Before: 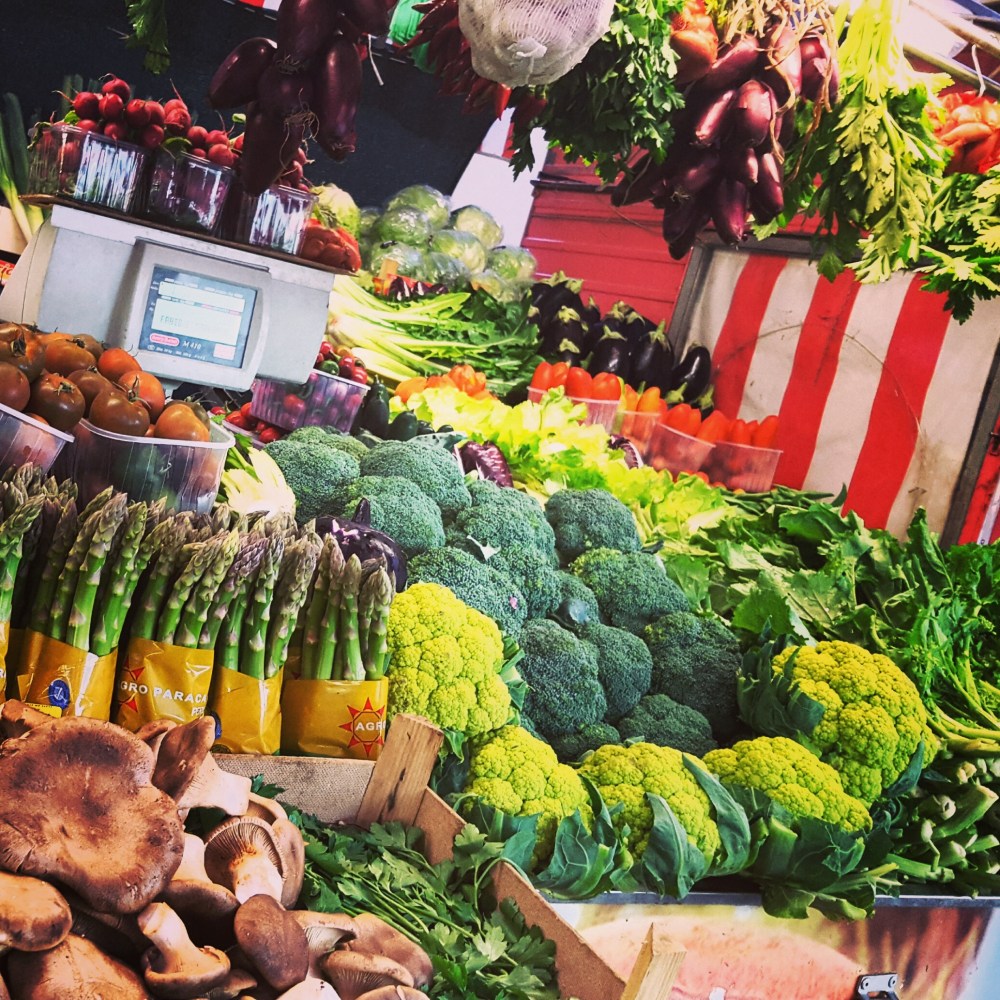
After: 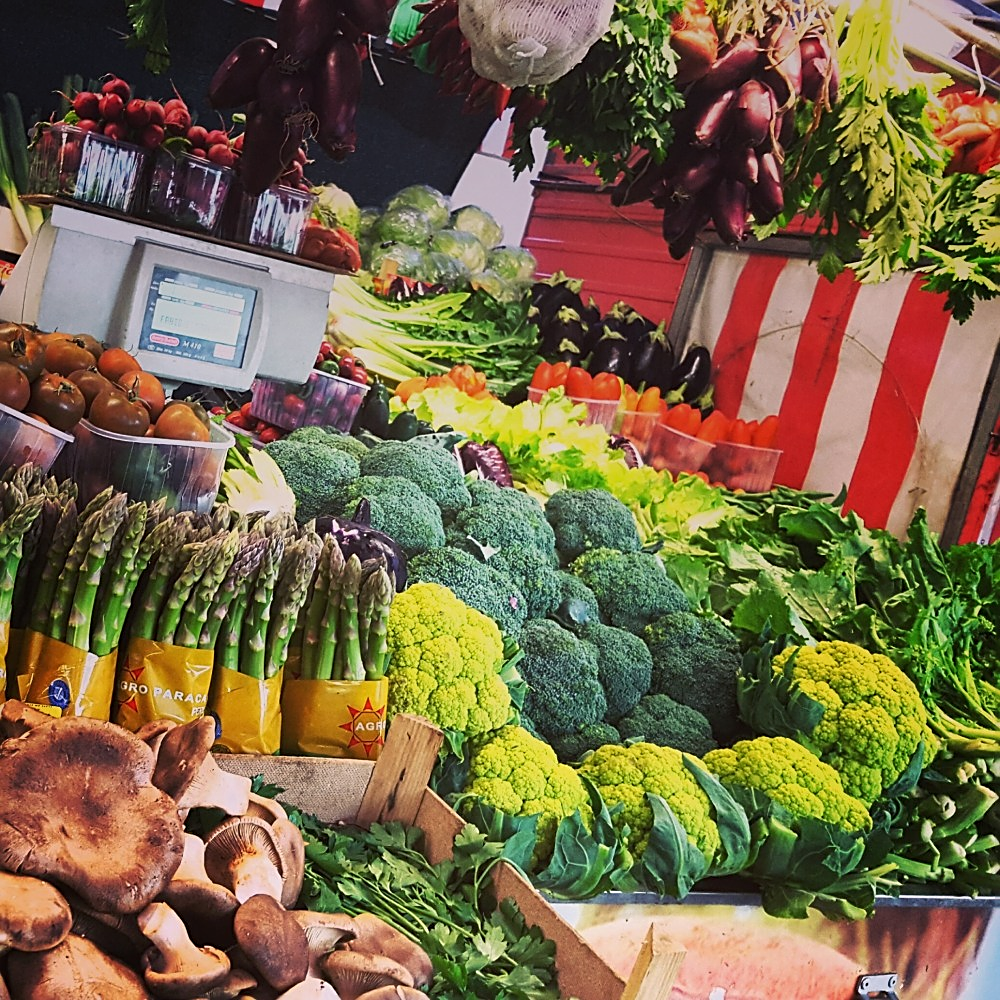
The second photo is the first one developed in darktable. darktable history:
graduated density: on, module defaults
sharpen: on, module defaults
